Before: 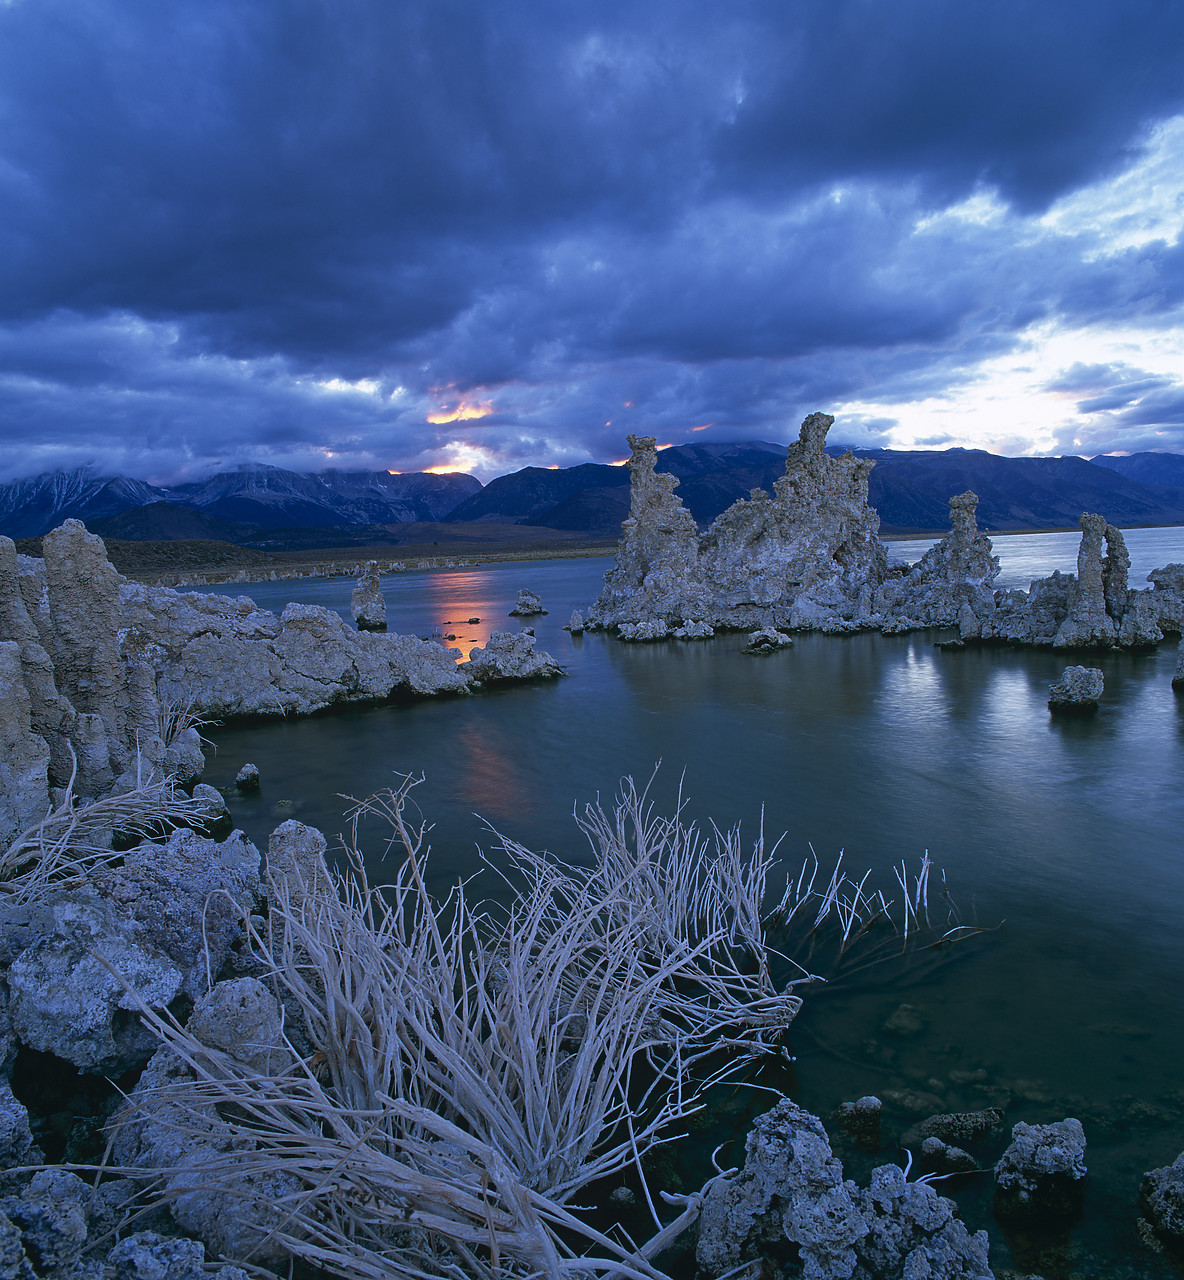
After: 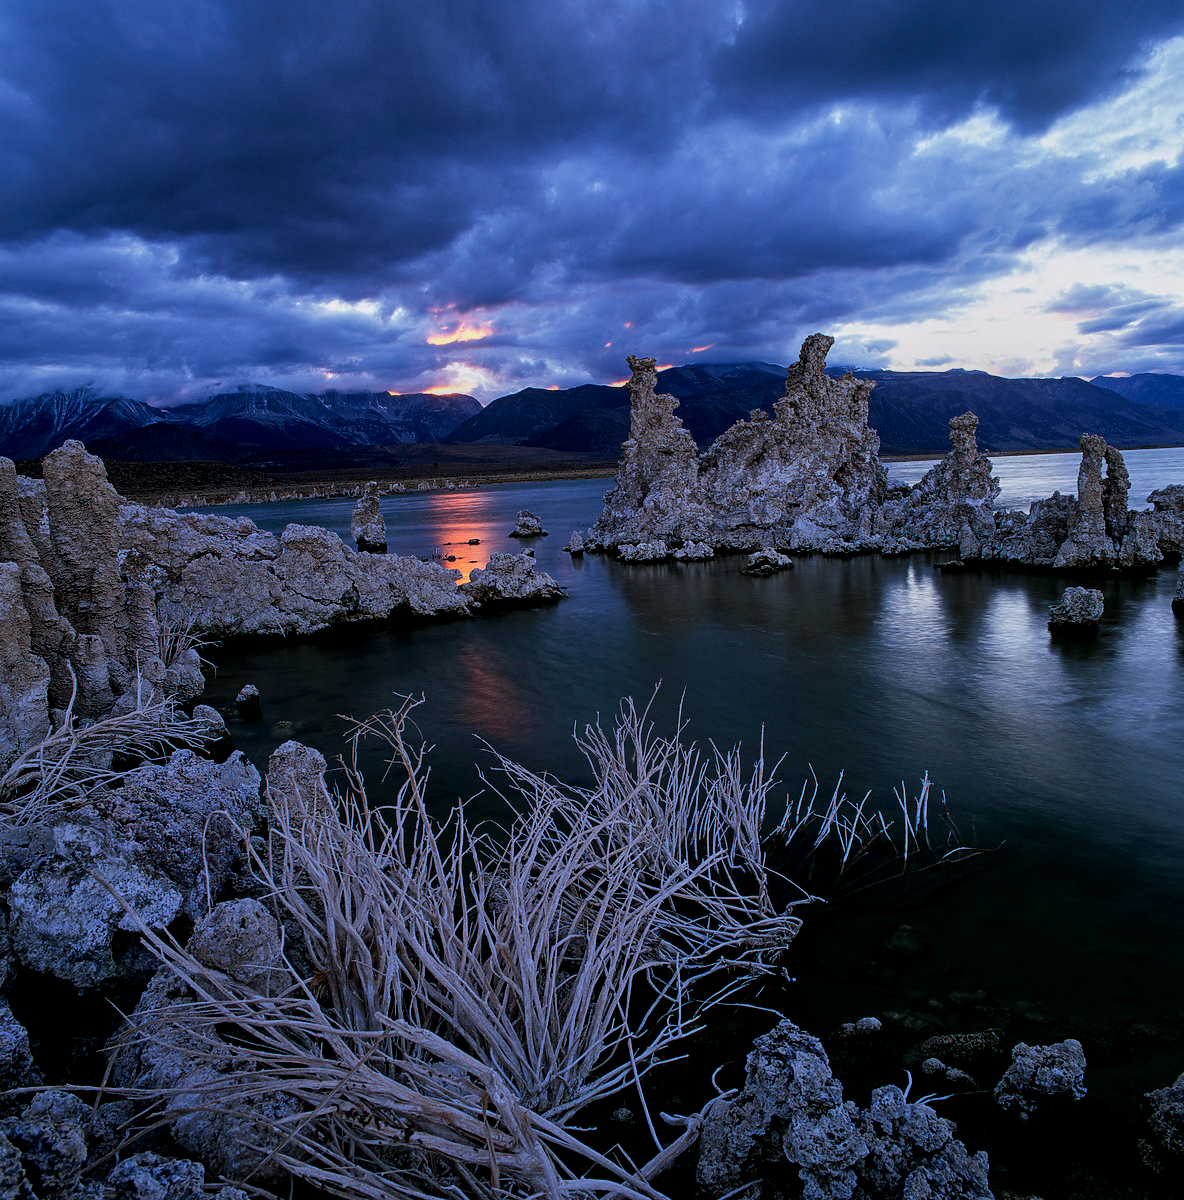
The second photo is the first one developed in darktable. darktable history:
crop and rotate: top 6.25%
rgb levels: mode RGB, independent channels, levels [[0, 0.5, 1], [0, 0.521, 1], [0, 0.536, 1]]
filmic rgb: black relative exposure -7.5 EV, white relative exposure 5 EV, hardness 3.31, contrast 1.3, contrast in shadows safe
local contrast: on, module defaults
